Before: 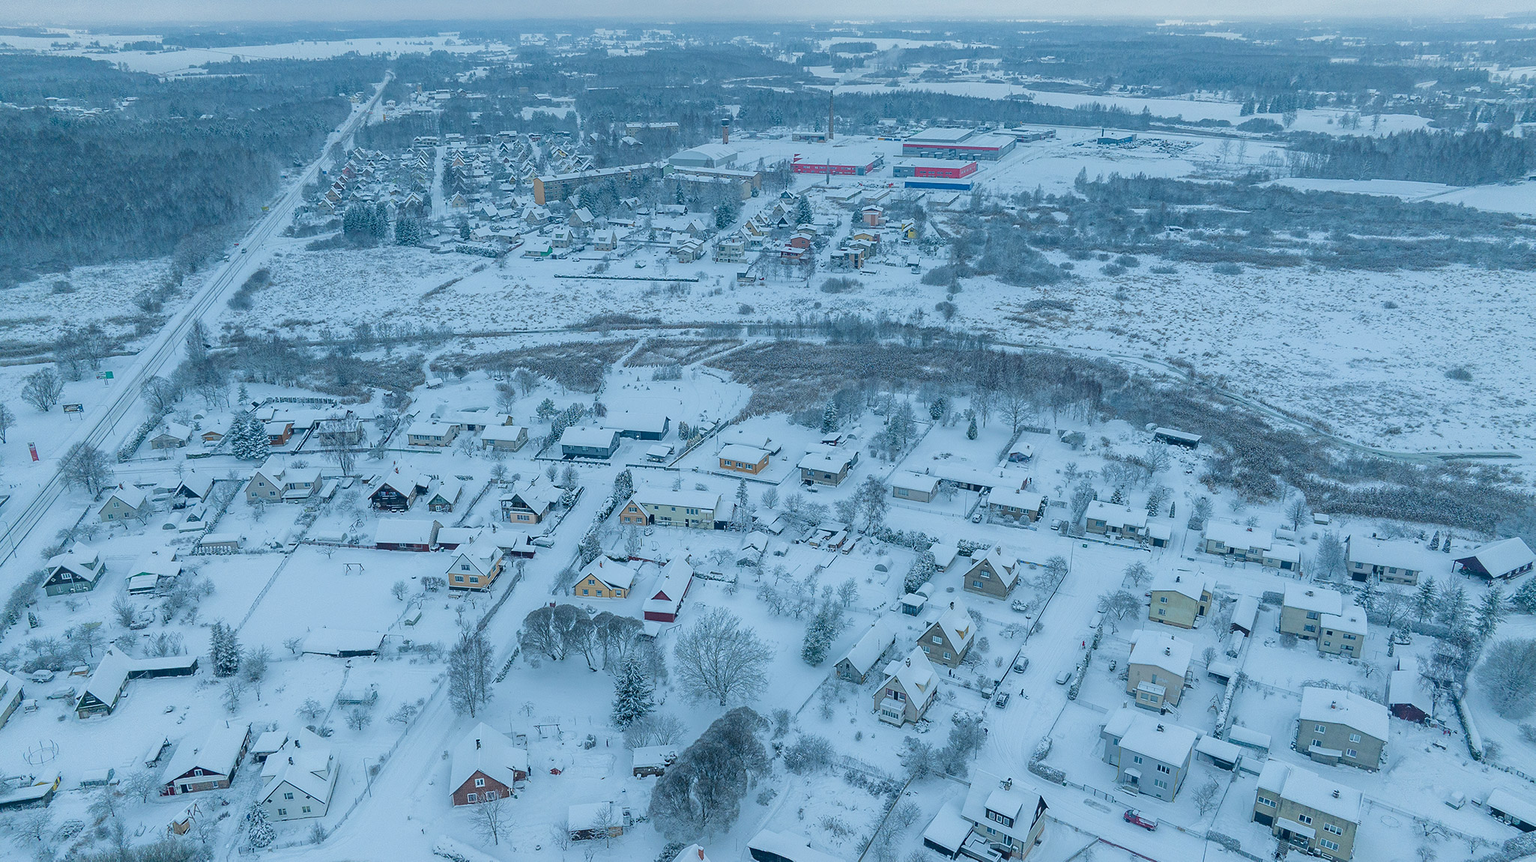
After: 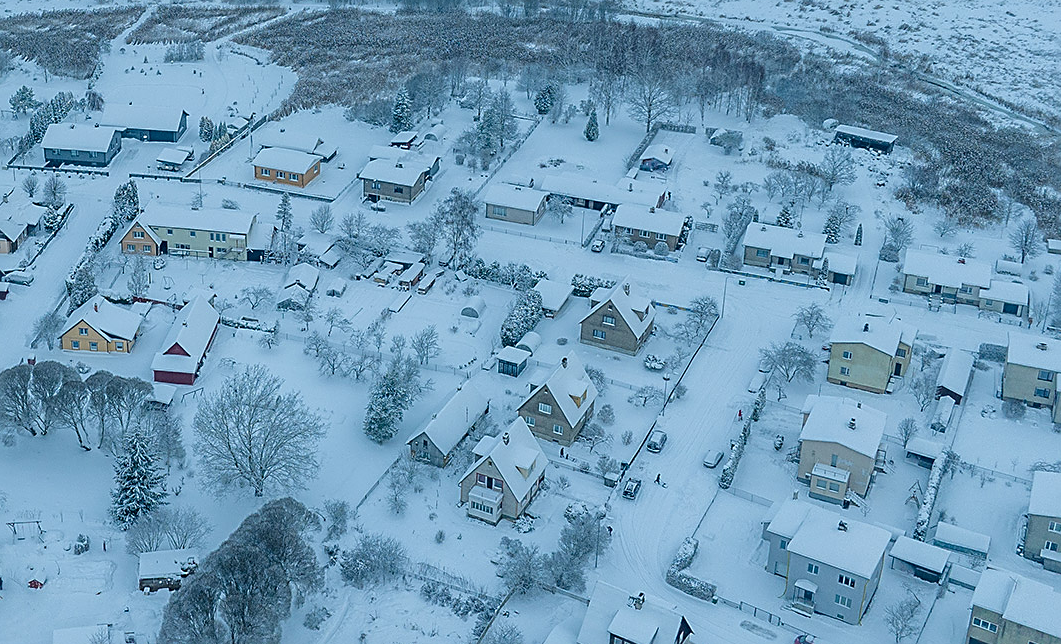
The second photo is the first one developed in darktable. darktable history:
crop: left 34.479%, top 38.822%, right 13.718%, bottom 5.172%
sharpen: on, module defaults
